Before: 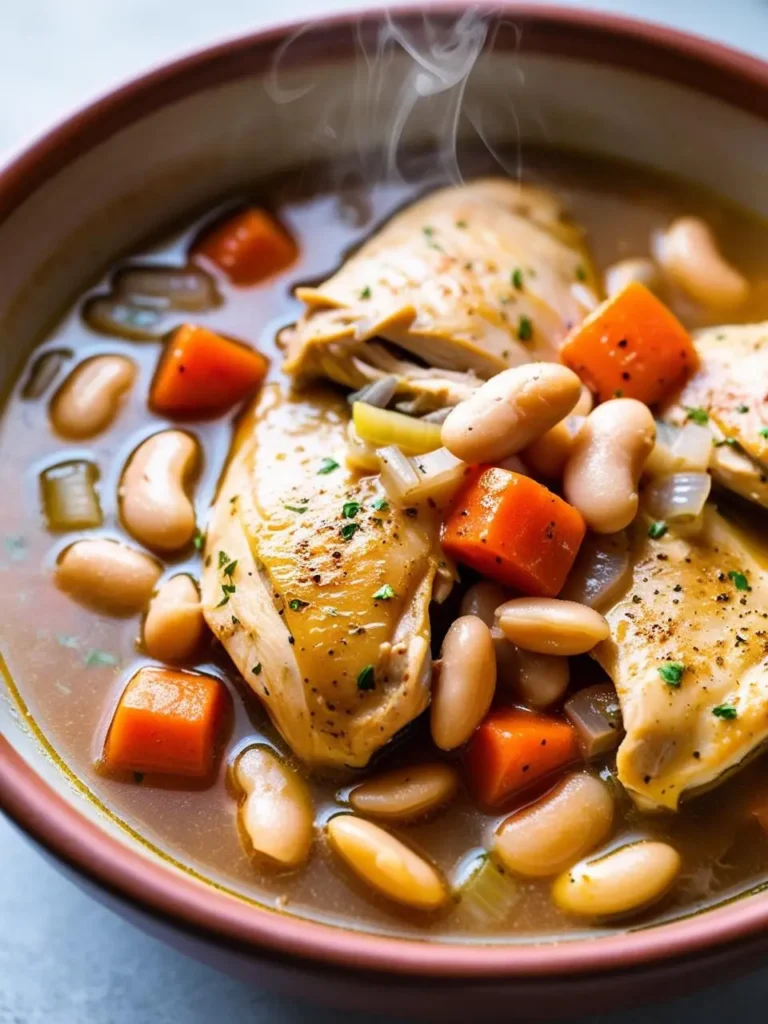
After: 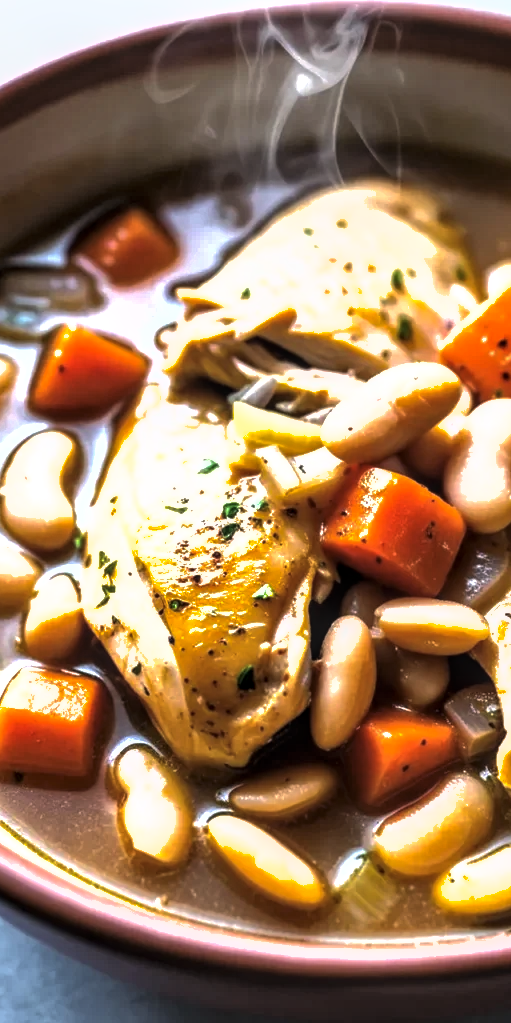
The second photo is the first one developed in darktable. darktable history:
crop and rotate: left 15.644%, right 17.802%
tone equalizer: smoothing diameter 24.85%, edges refinement/feathering 7.85, preserve details guided filter
shadows and highlights: on, module defaults
exposure: black level correction 0, exposure 1.001 EV, compensate highlight preservation false
levels: levels [0, 0.618, 1]
local contrast: on, module defaults
